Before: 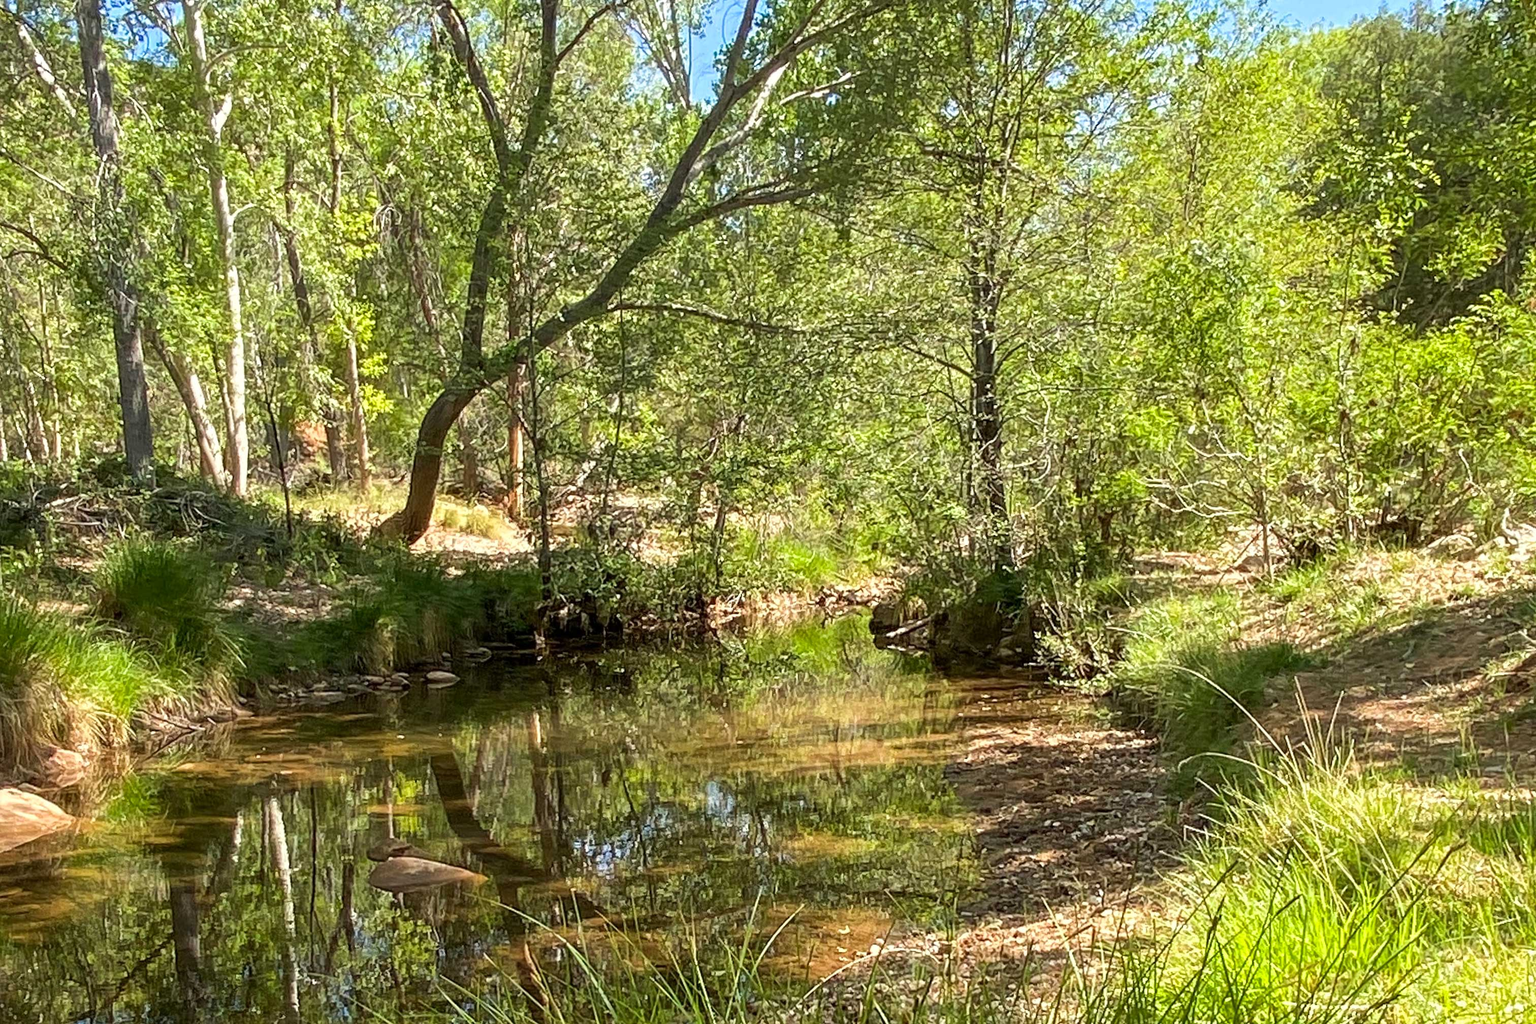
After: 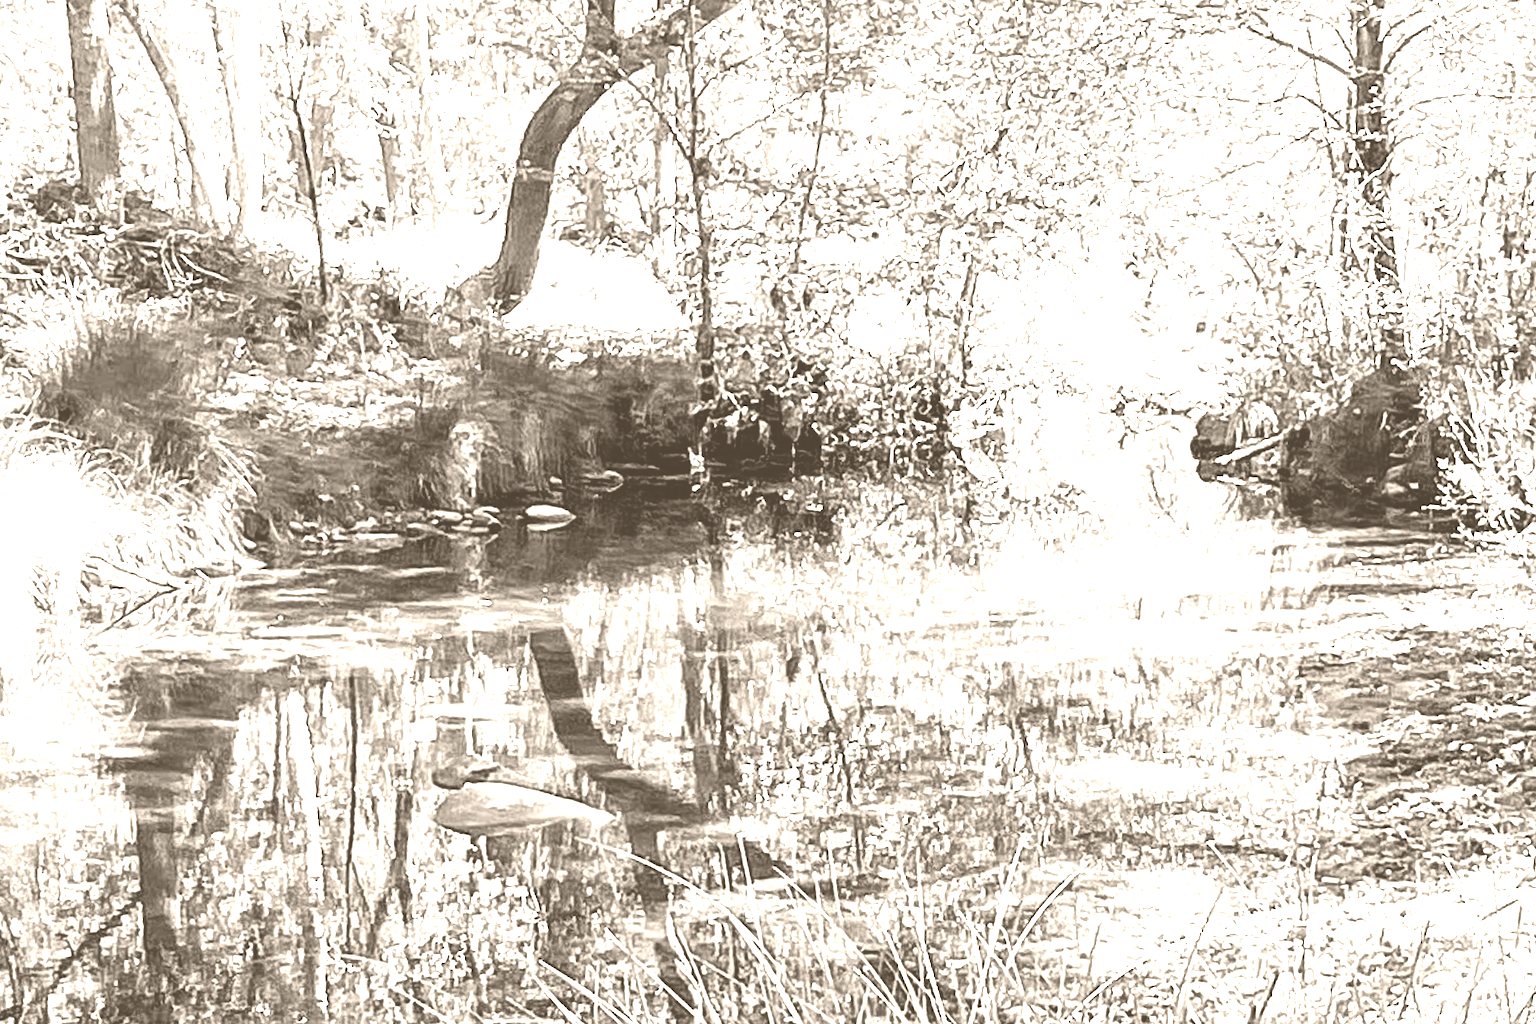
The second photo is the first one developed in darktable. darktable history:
exposure: exposure 0.078 EV, compensate highlight preservation false
colorize: hue 34.49°, saturation 35.33%, source mix 100%, version 1
base curve: curves: ch0 [(0, 0) (0.007, 0.004) (0.027, 0.03) (0.046, 0.07) (0.207, 0.54) (0.442, 0.872) (0.673, 0.972) (1, 1)], preserve colors none
crop and rotate: angle -0.82°, left 3.85%, top 31.828%, right 27.992%
